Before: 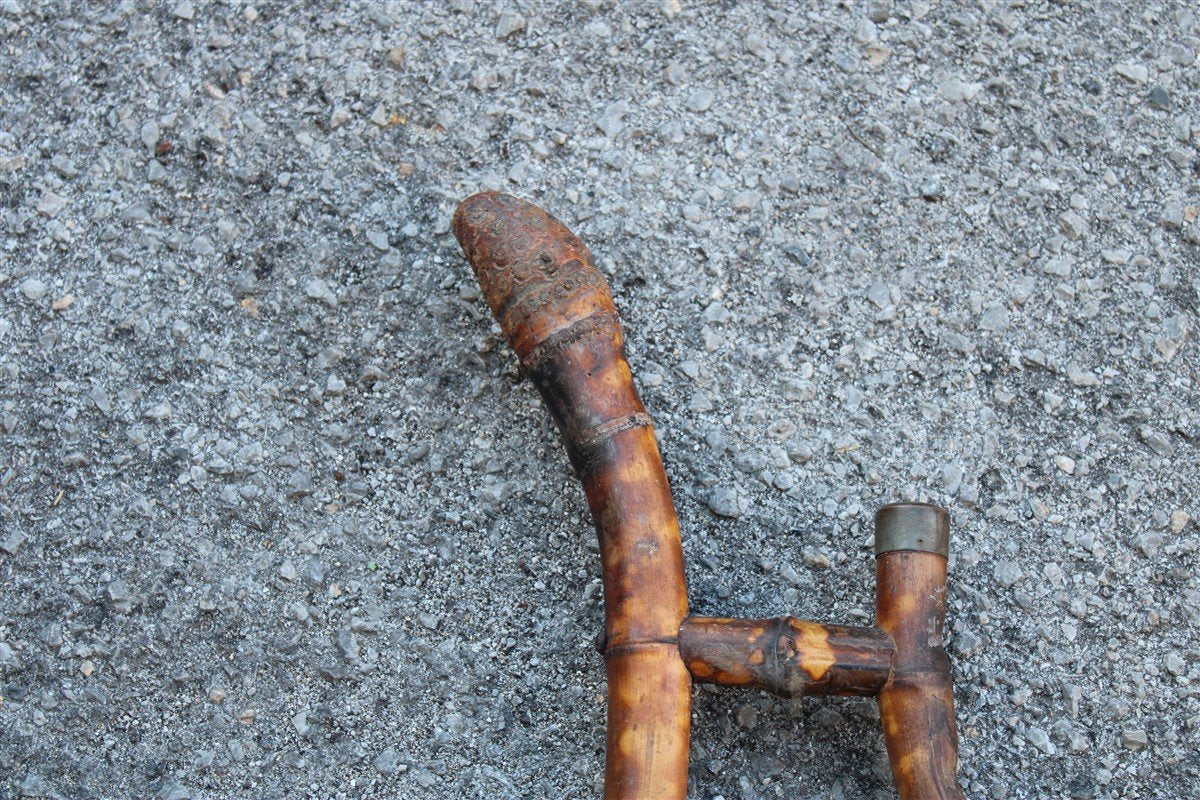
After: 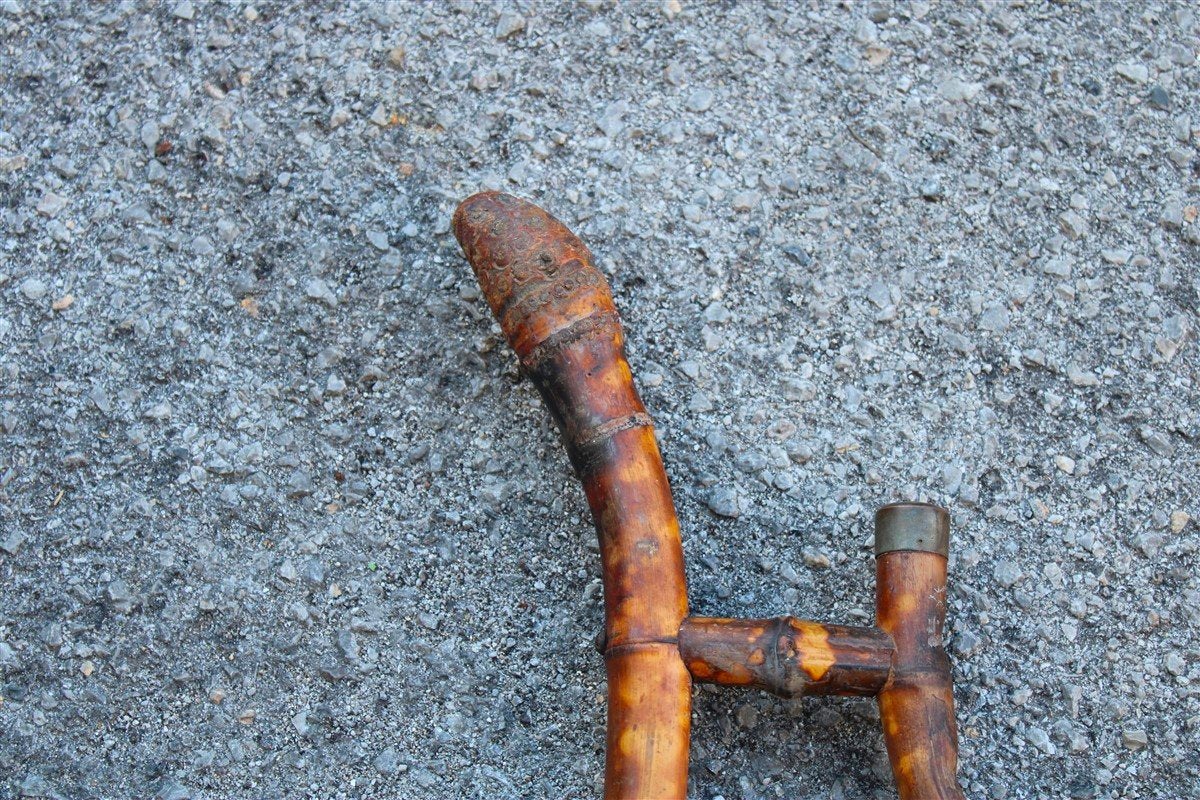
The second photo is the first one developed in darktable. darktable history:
tone equalizer: mask exposure compensation -0.508 EV
color correction: highlights b* 0.045, saturation 1.33
